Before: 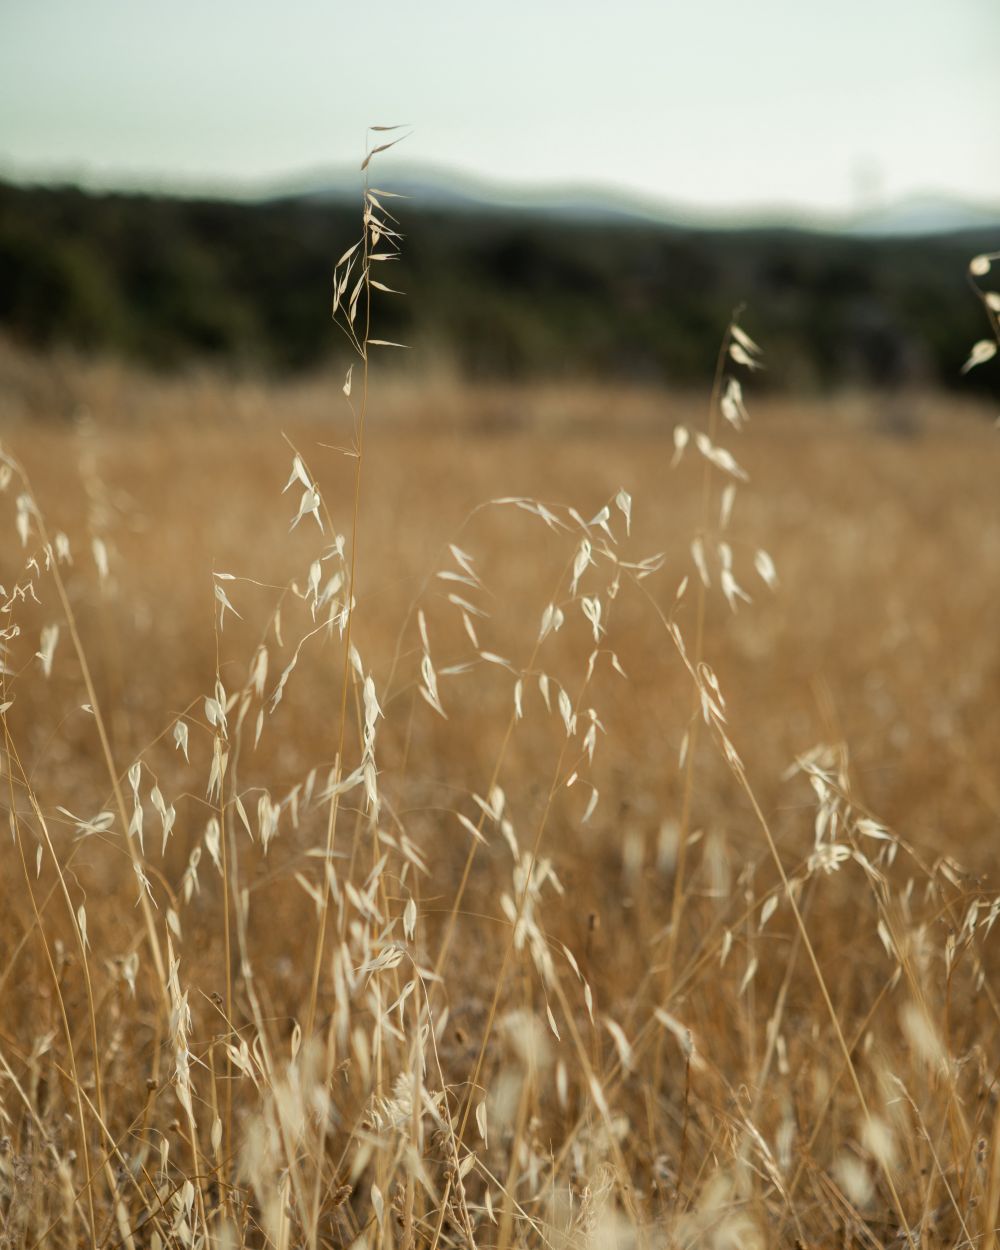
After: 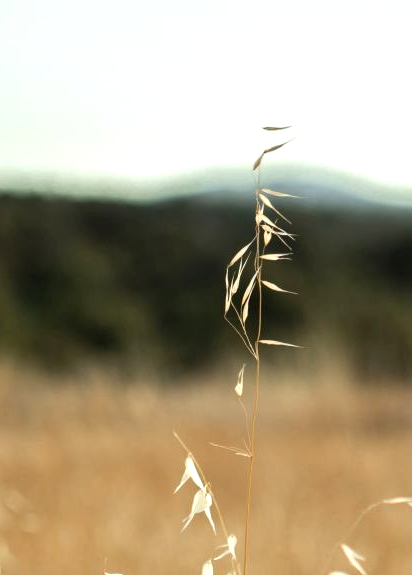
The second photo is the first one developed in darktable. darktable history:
shadows and highlights: shadows 48.1, highlights -42.47, soften with gaussian
exposure: black level correction 0, exposure 0.691 EV, compensate highlight preservation false
crop and rotate: left 10.861%, top 0.053%, right 47.888%, bottom 53.886%
